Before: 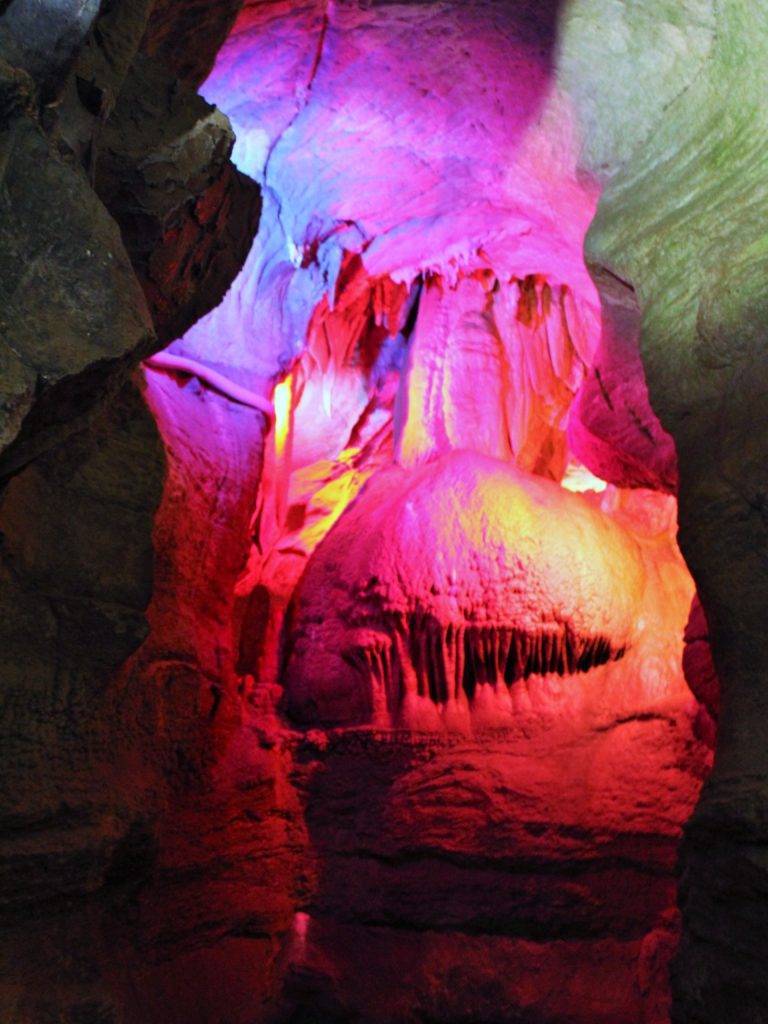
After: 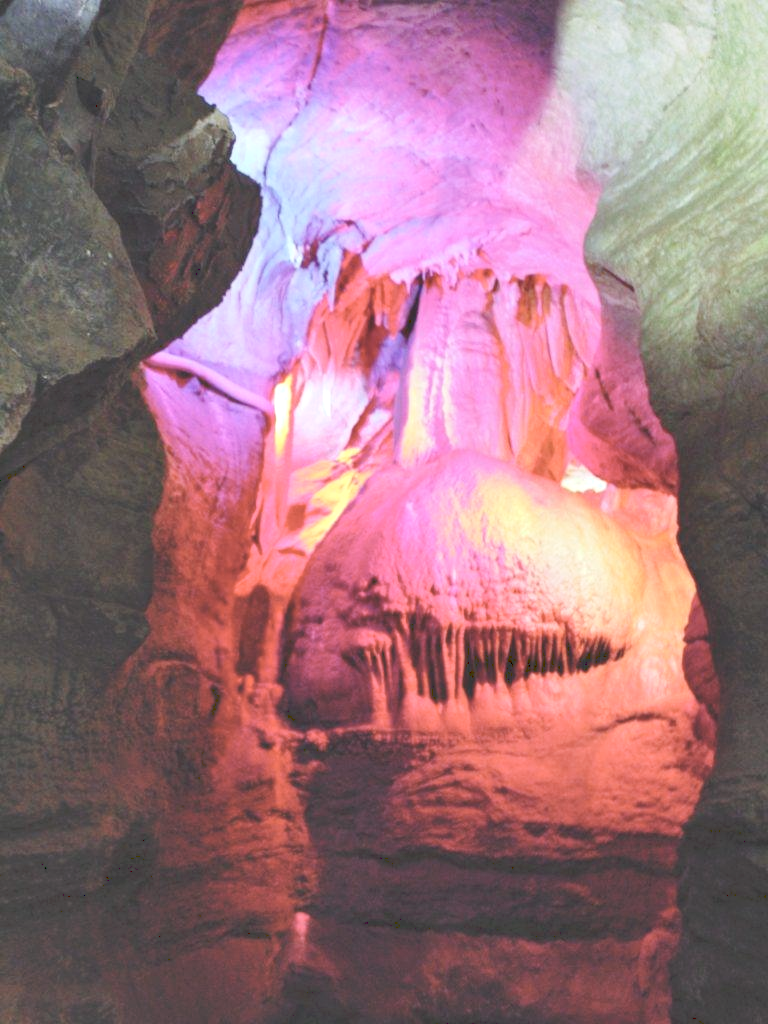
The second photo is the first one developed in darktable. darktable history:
local contrast: detail 135%, midtone range 0.75
tone curve: curves: ch0 [(0, 0) (0.003, 0.275) (0.011, 0.288) (0.025, 0.309) (0.044, 0.326) (0.069, 0.346) (0.1, 0.37) (0.136, 0.396) (0.177, 0.432) (0.224, 0.473) (0.277, 0.516) (0.335, 0.566) (0.399, 0.611) (0.468, 0.661) (0.543, 0.711) (0.623, 0.761) (0.709, 0.817) (0.801, 0.867) (0.898, 0.911) (1, 1)], preserve colors none
